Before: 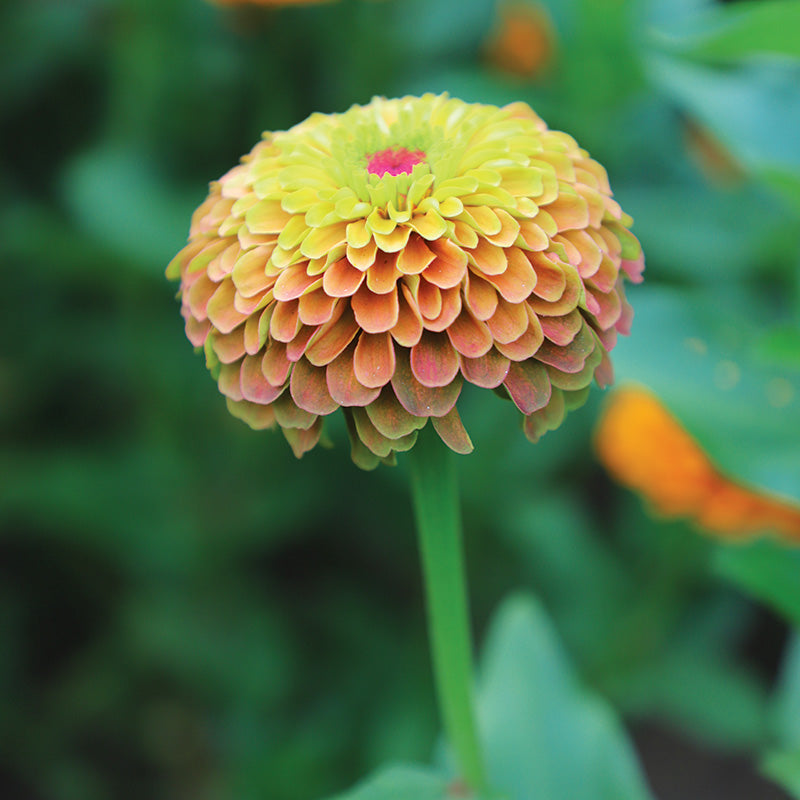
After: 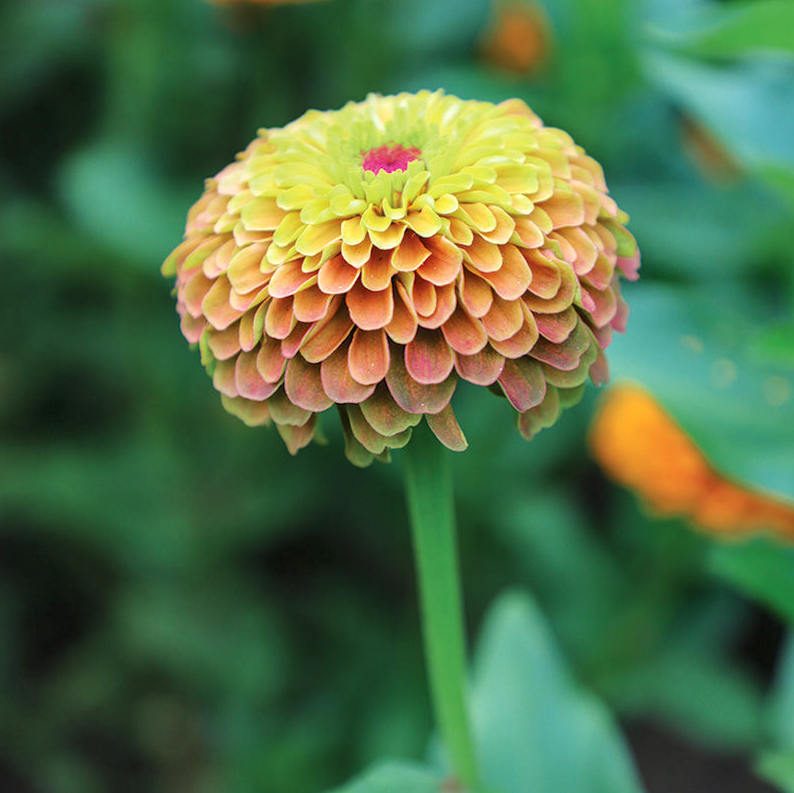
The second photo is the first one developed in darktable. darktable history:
local contrast: detail 130%
rotate and perspective: rotation 0.192°, lens shift (horizontal) -0.015, crop left 0.005, crop right 0.996, crop top 0.006, crop bottom 0.99
shadows and highlights: shadows 35, highlights -35, soften with gaussian
